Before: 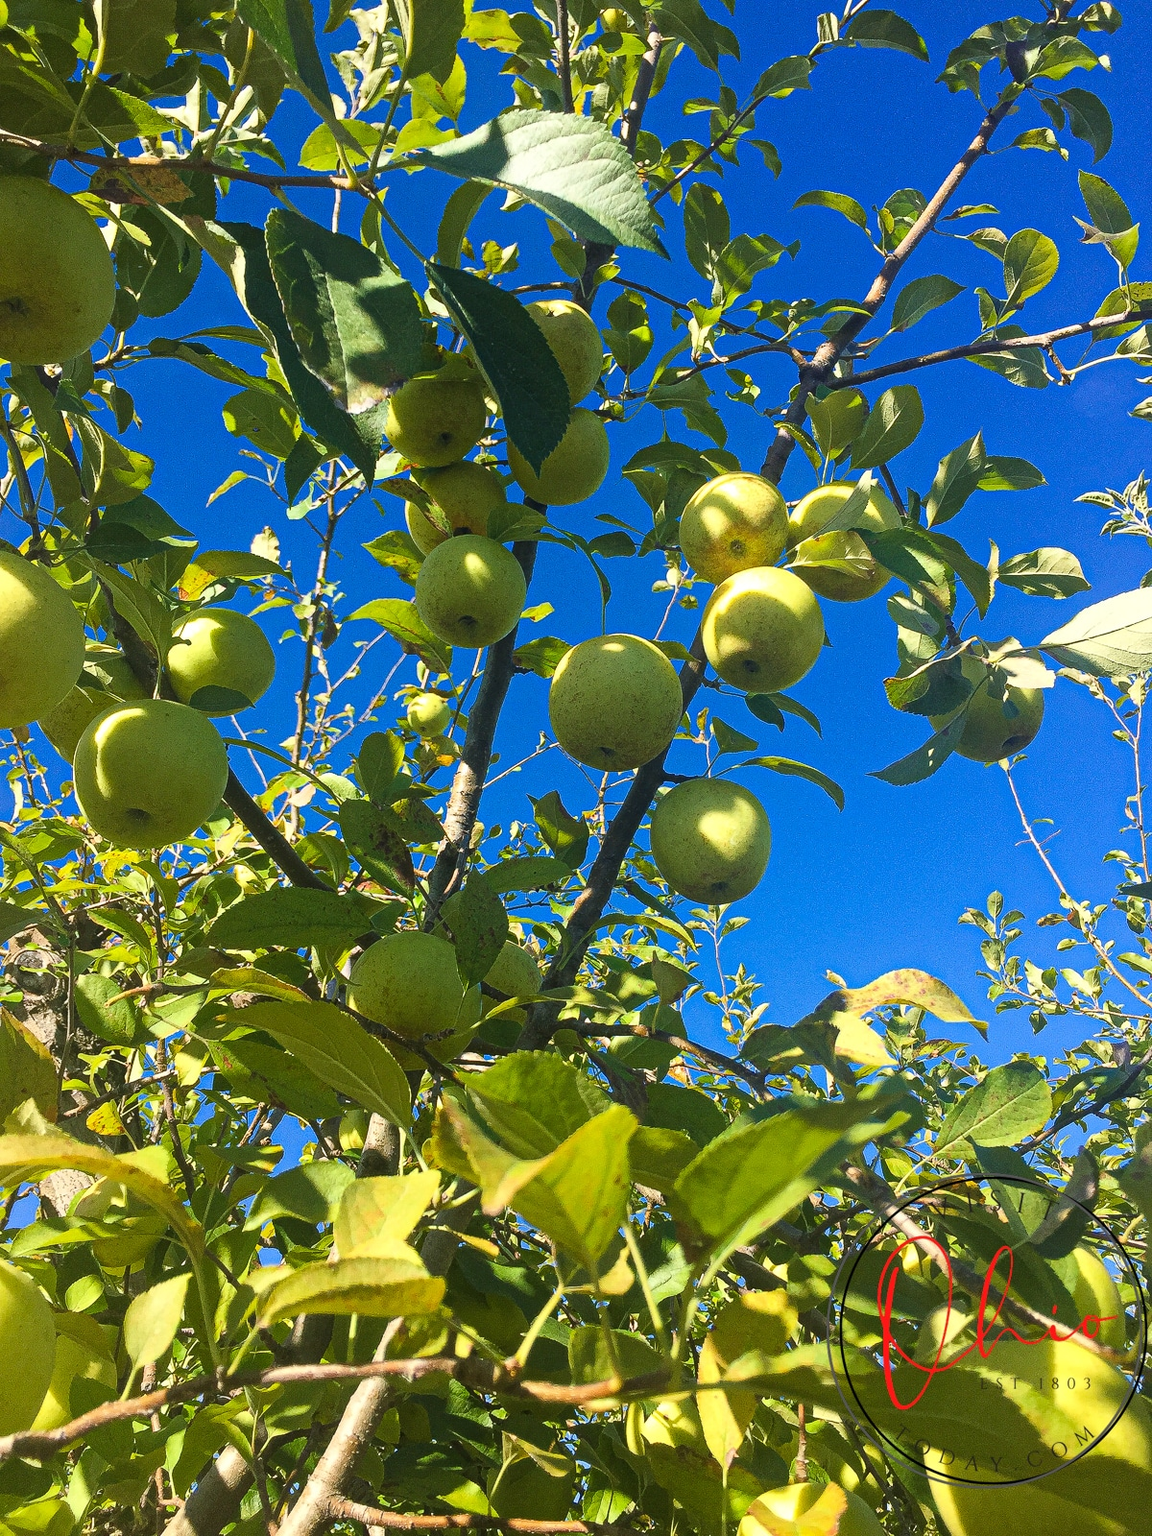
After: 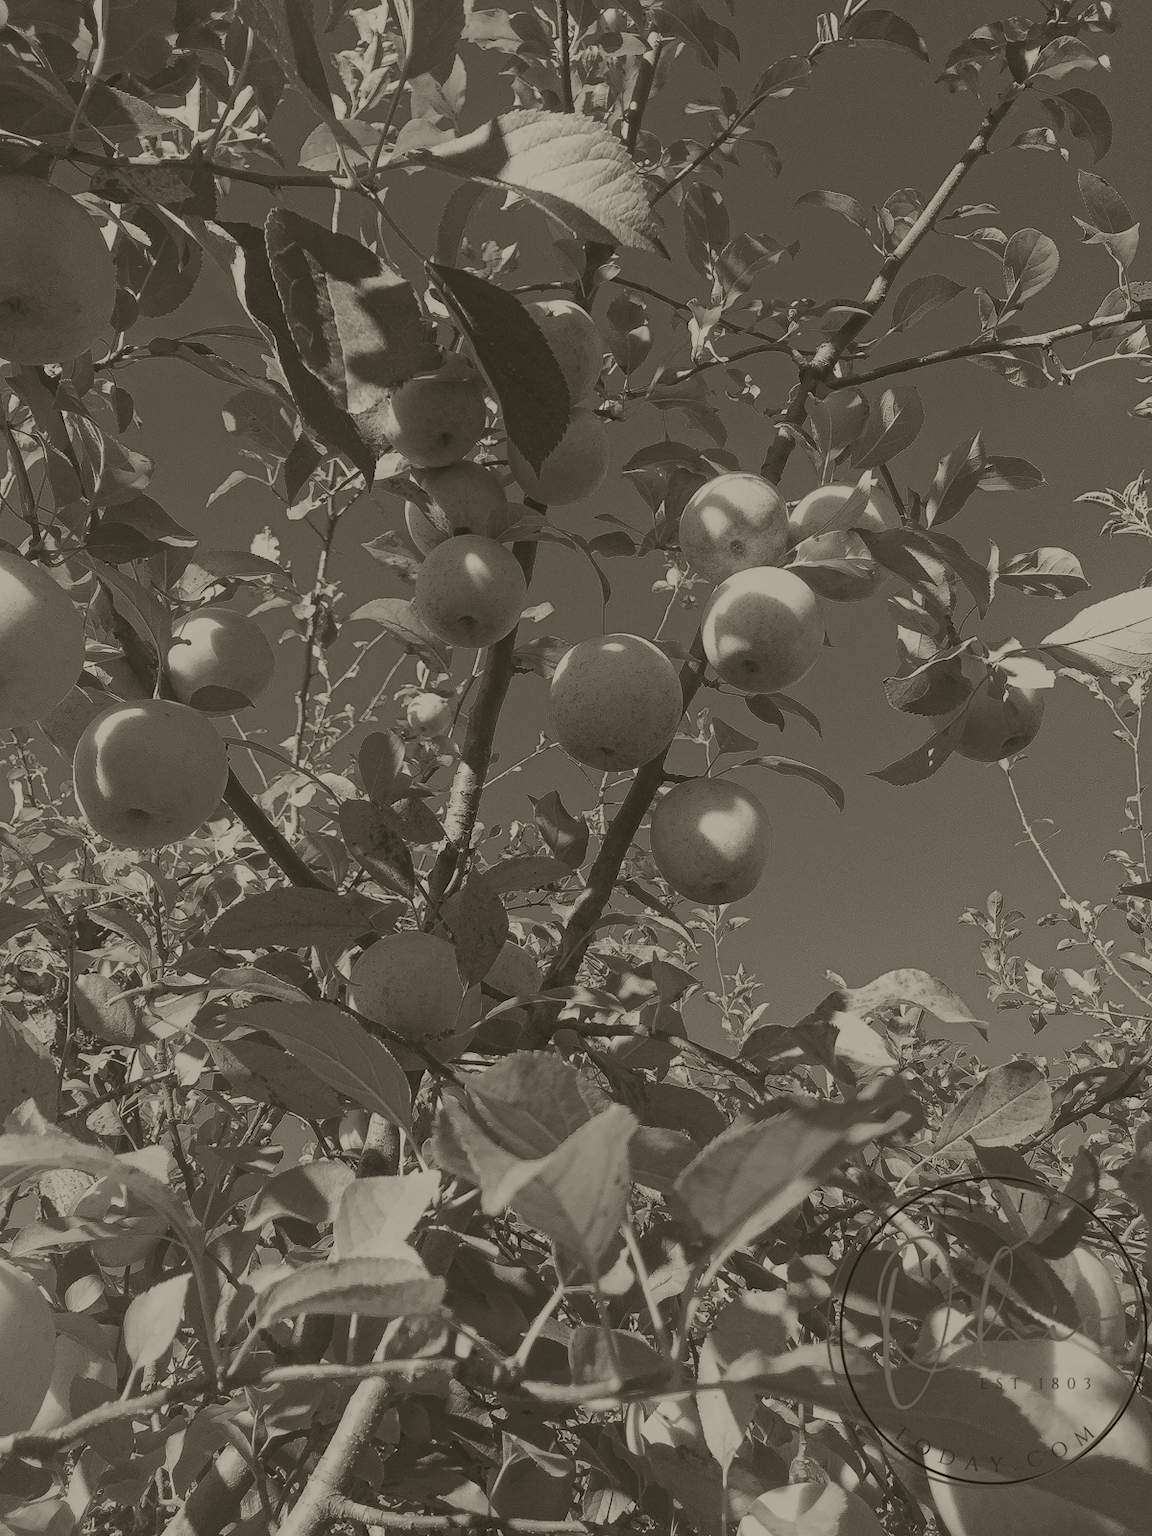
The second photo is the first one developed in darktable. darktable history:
colorize: hue 41.44°, saturation 22%, source mix 60%, lightness 10.61%
